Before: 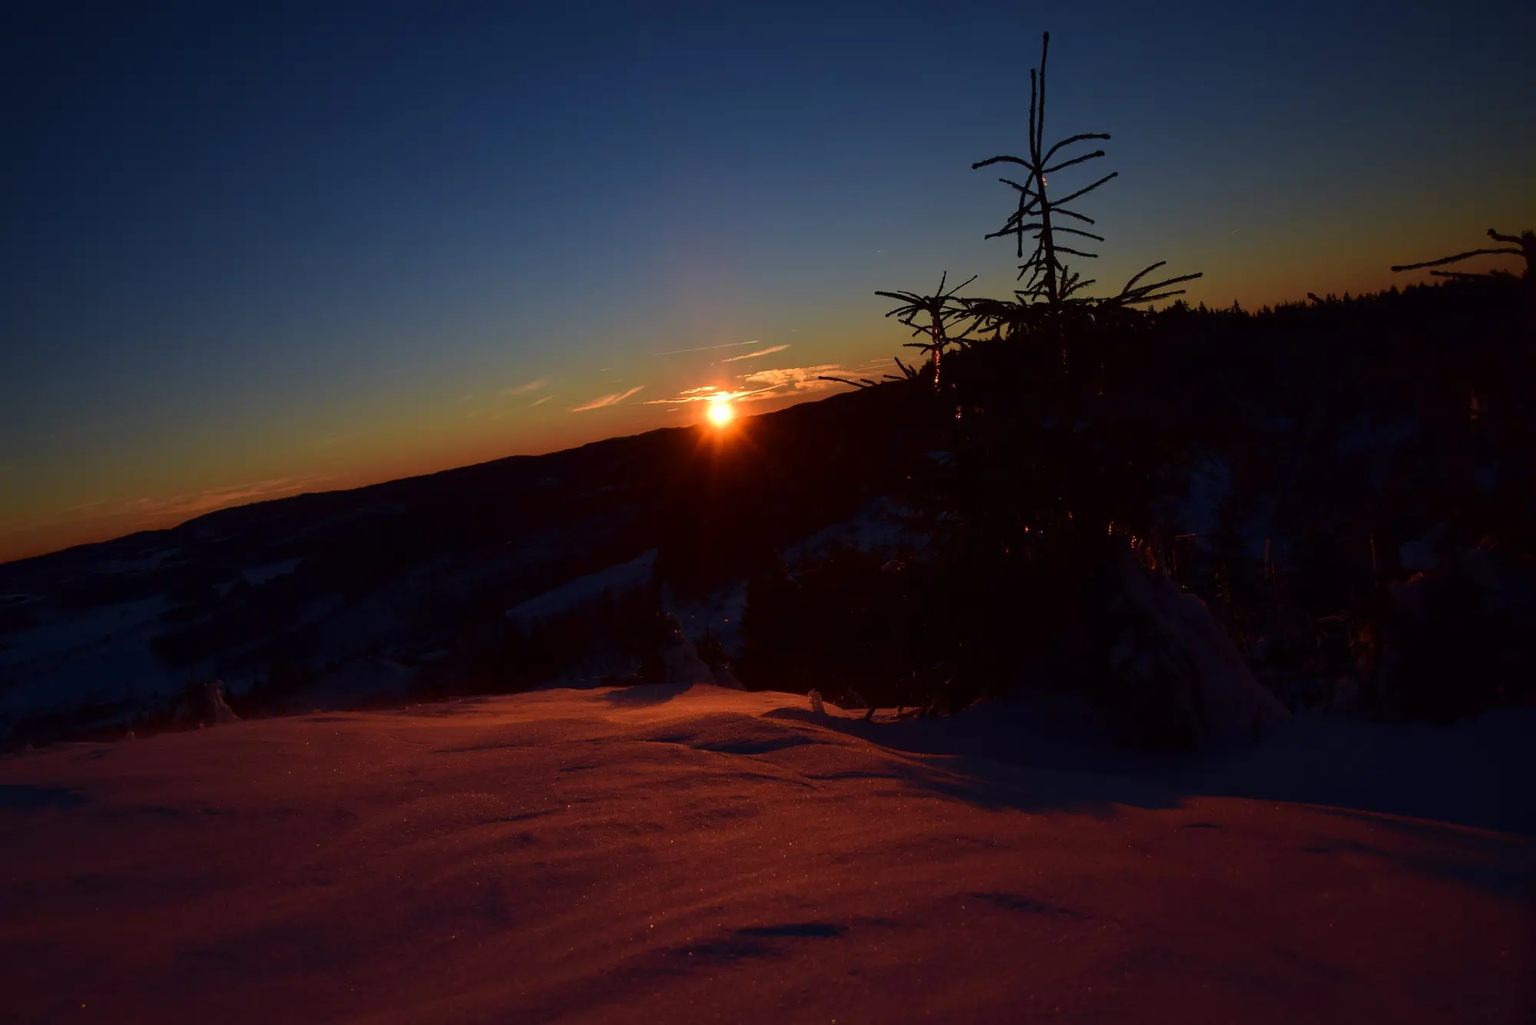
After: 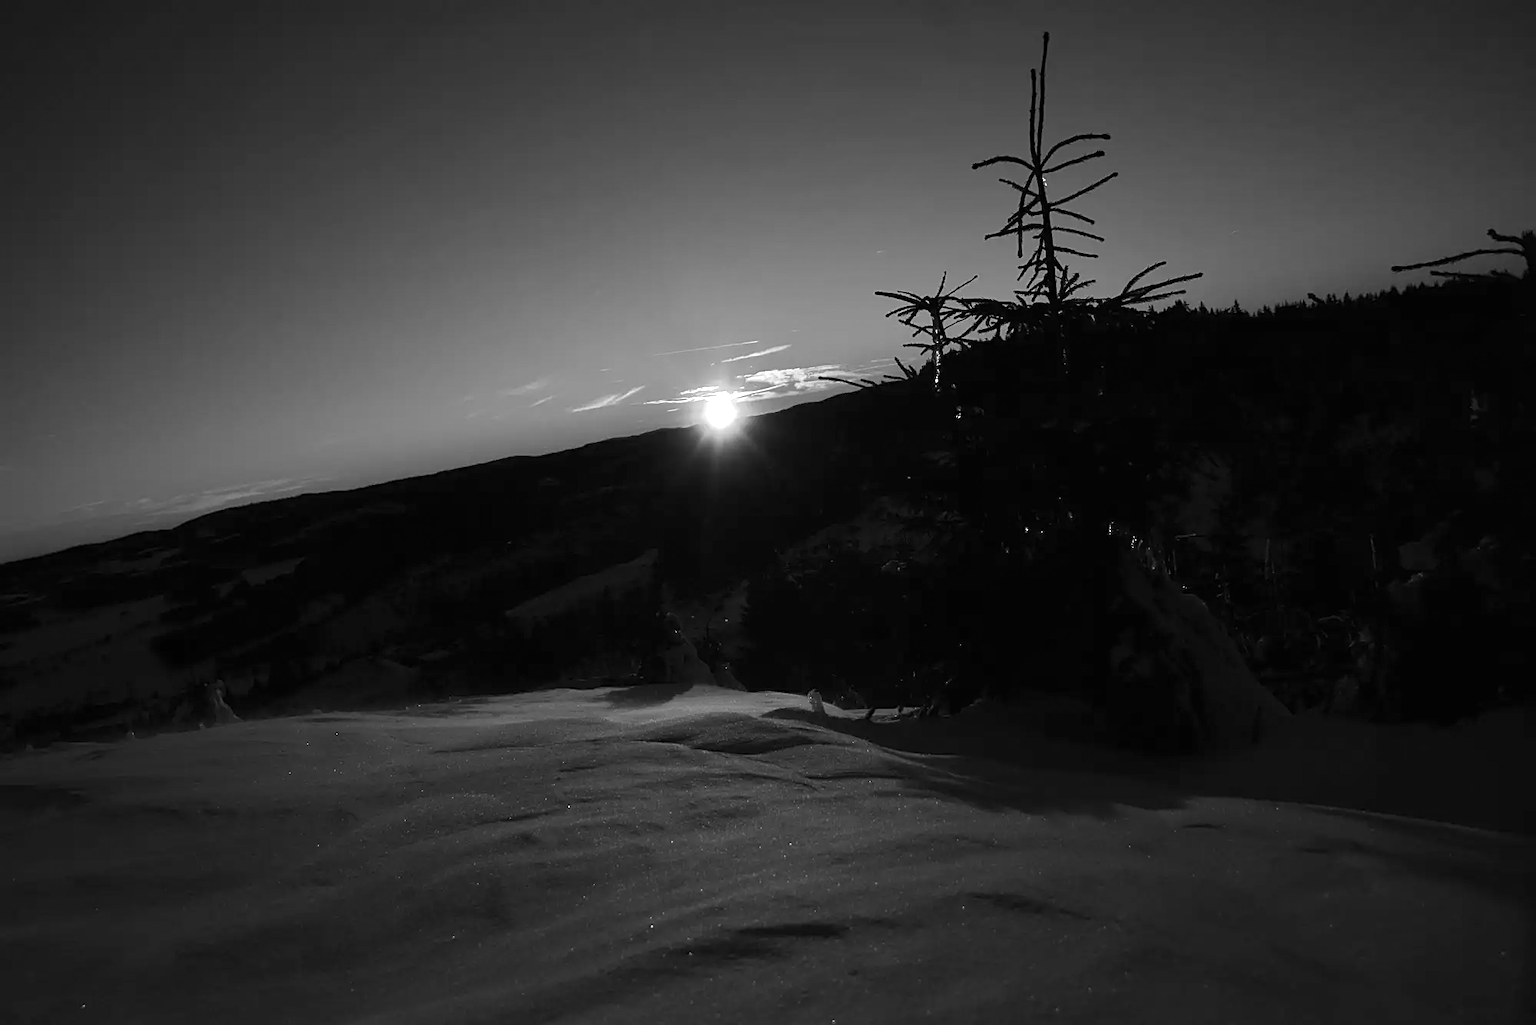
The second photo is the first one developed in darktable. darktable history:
exposure: exposure 0.781 EV, compensate highlight preservation false
monochrome: on, module defaults
contrast brightness saturation: saturation -0.05
tone equalizer: on, module defaults
sharpen: on, module defaults
